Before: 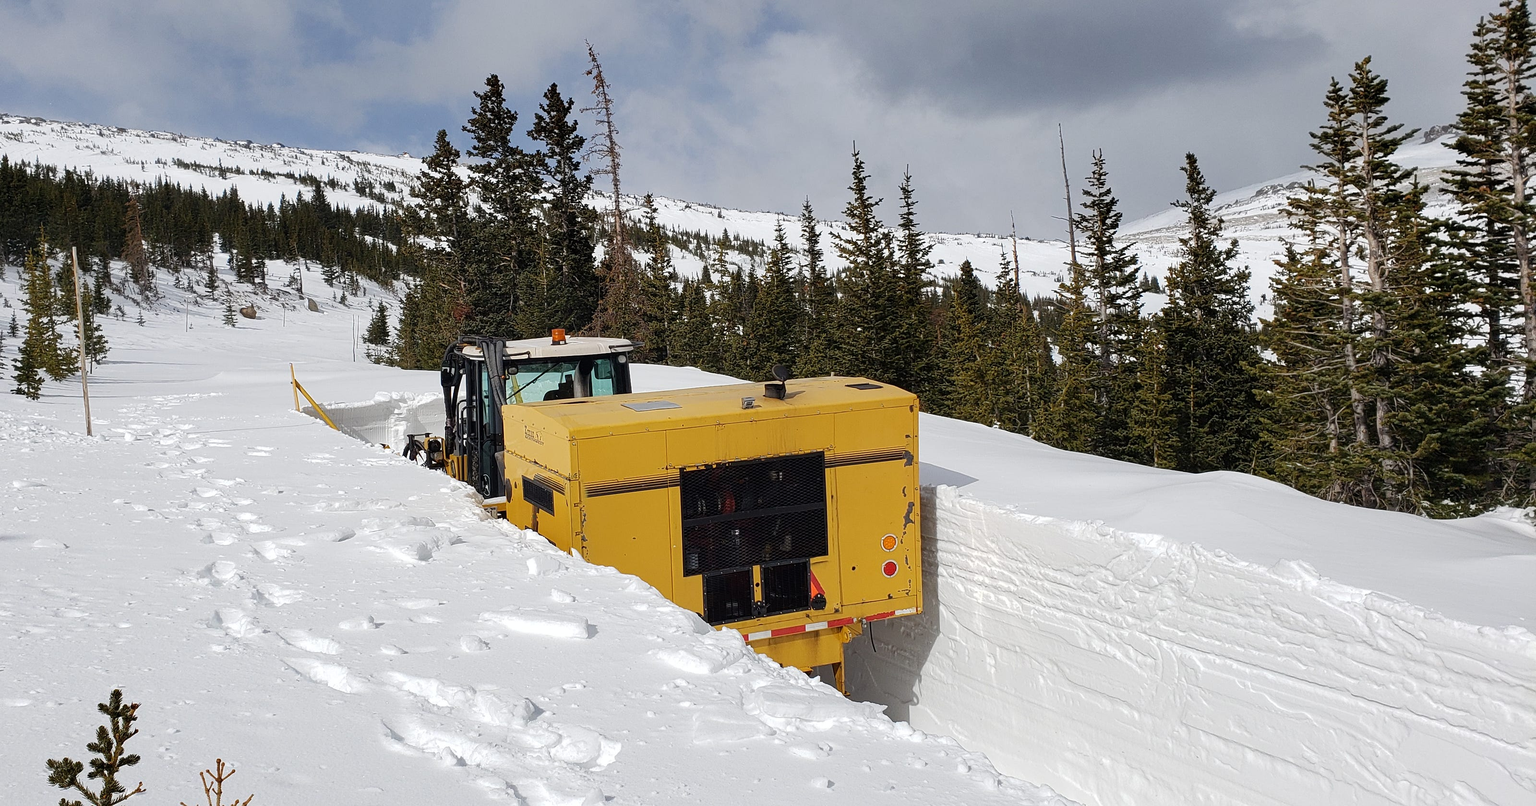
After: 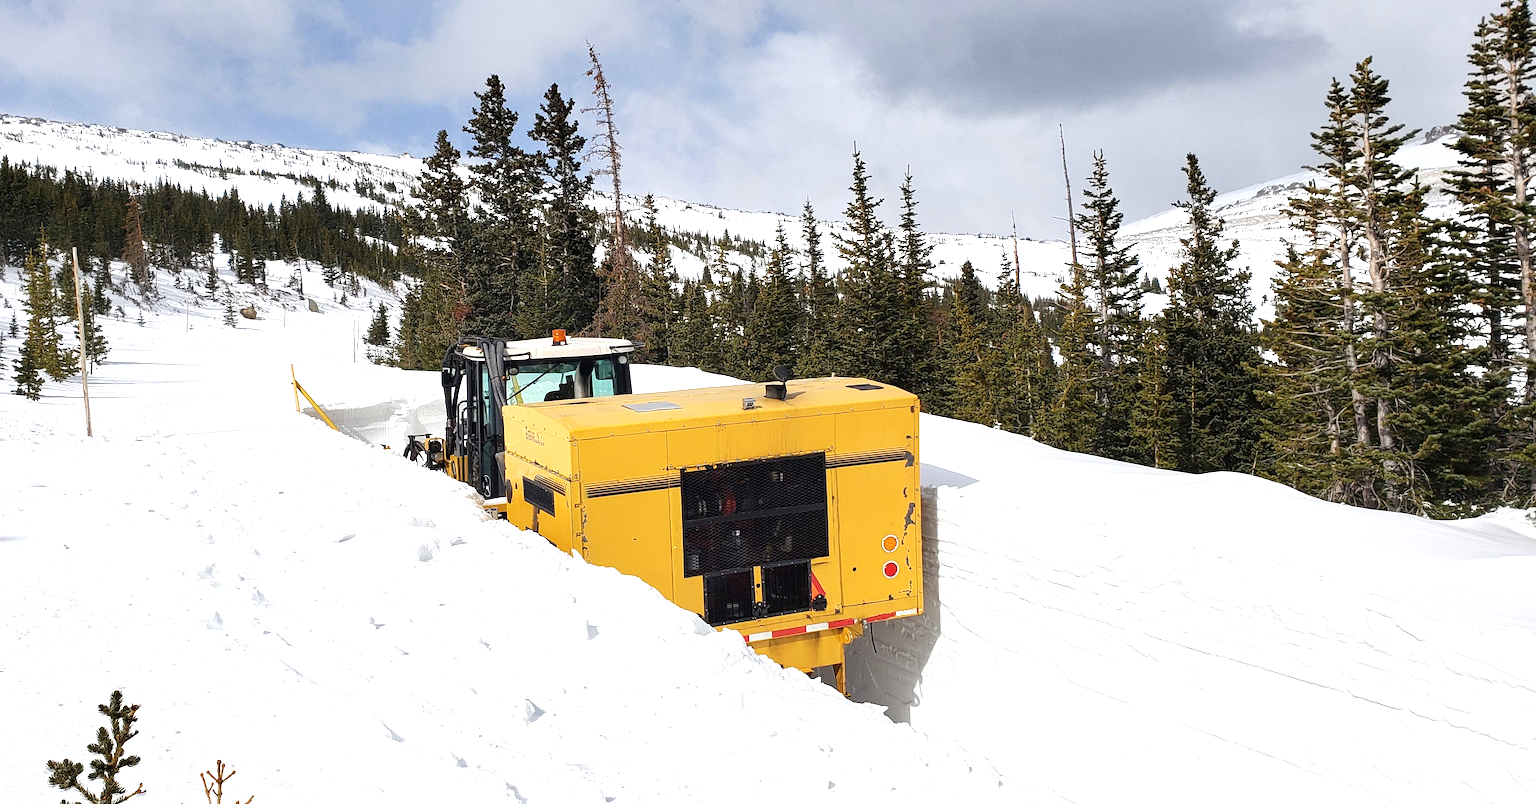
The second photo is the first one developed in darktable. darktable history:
exposure: exposure 0.77 EV, compensate highlight preservation false
tone equalizer: on, module defaults
crop: top 0.05%, bottom 0.098%
